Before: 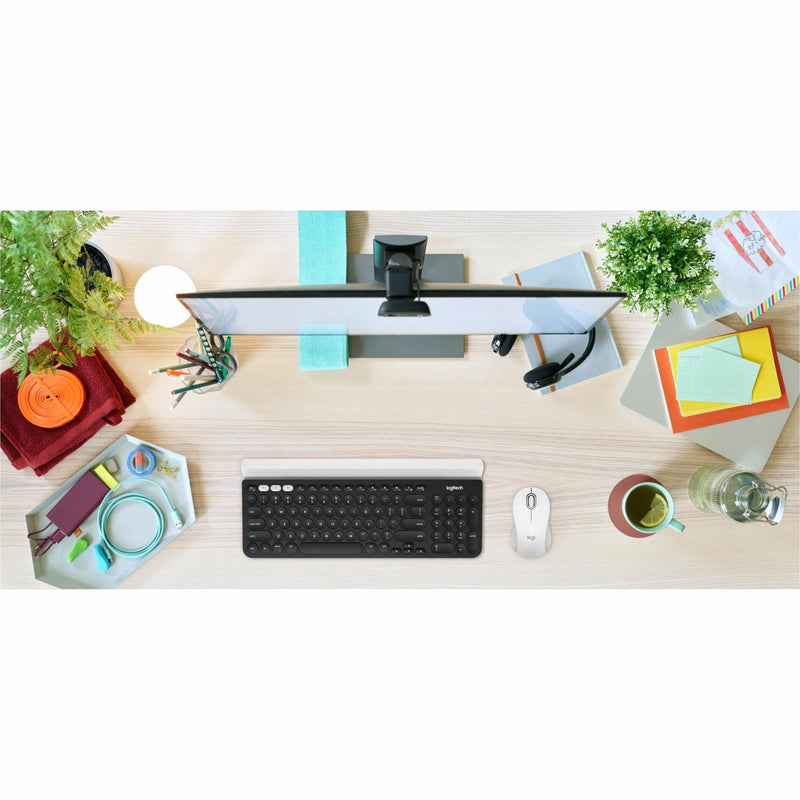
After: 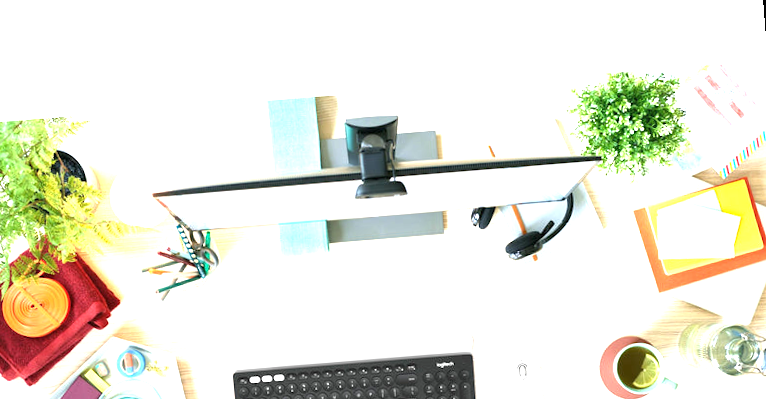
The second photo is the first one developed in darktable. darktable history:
levels: mode automatic, gray 50.8%
exposure: black level correction 0, exposure 1.4 EV, compensate highlight preservation false
crop and rotate: top 10.605%, bottom 33.274%
rotate and perspective: rotation -4.57°, crop left 0.054, crop right 0.944, crop top 0.087, crop bottom 0.914
